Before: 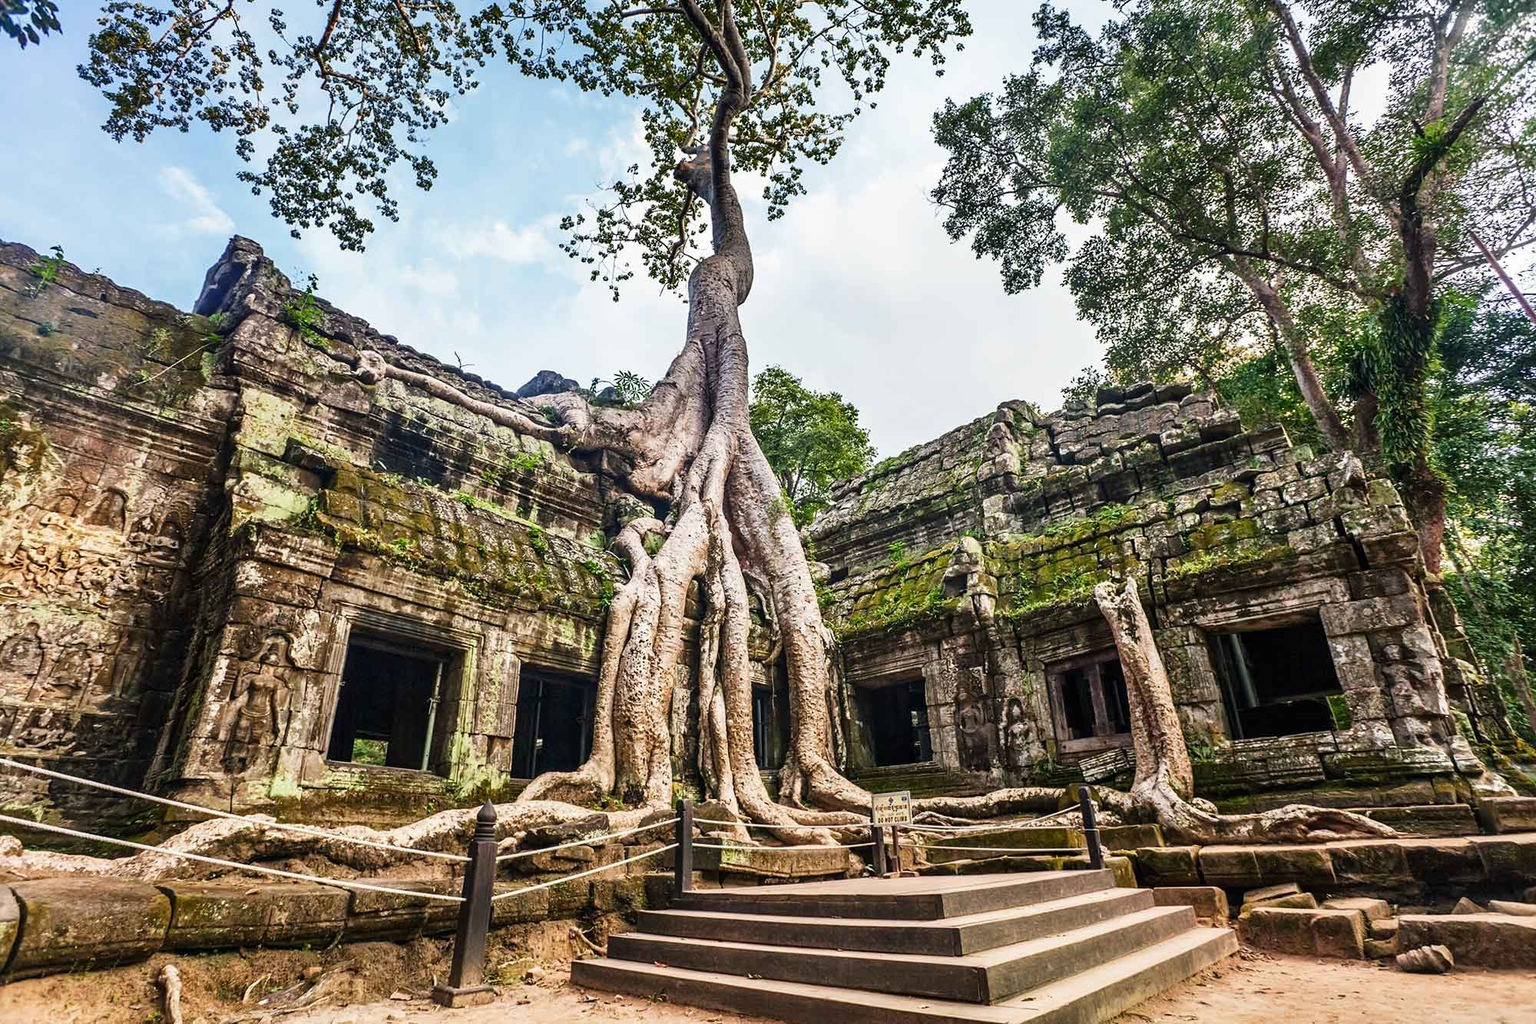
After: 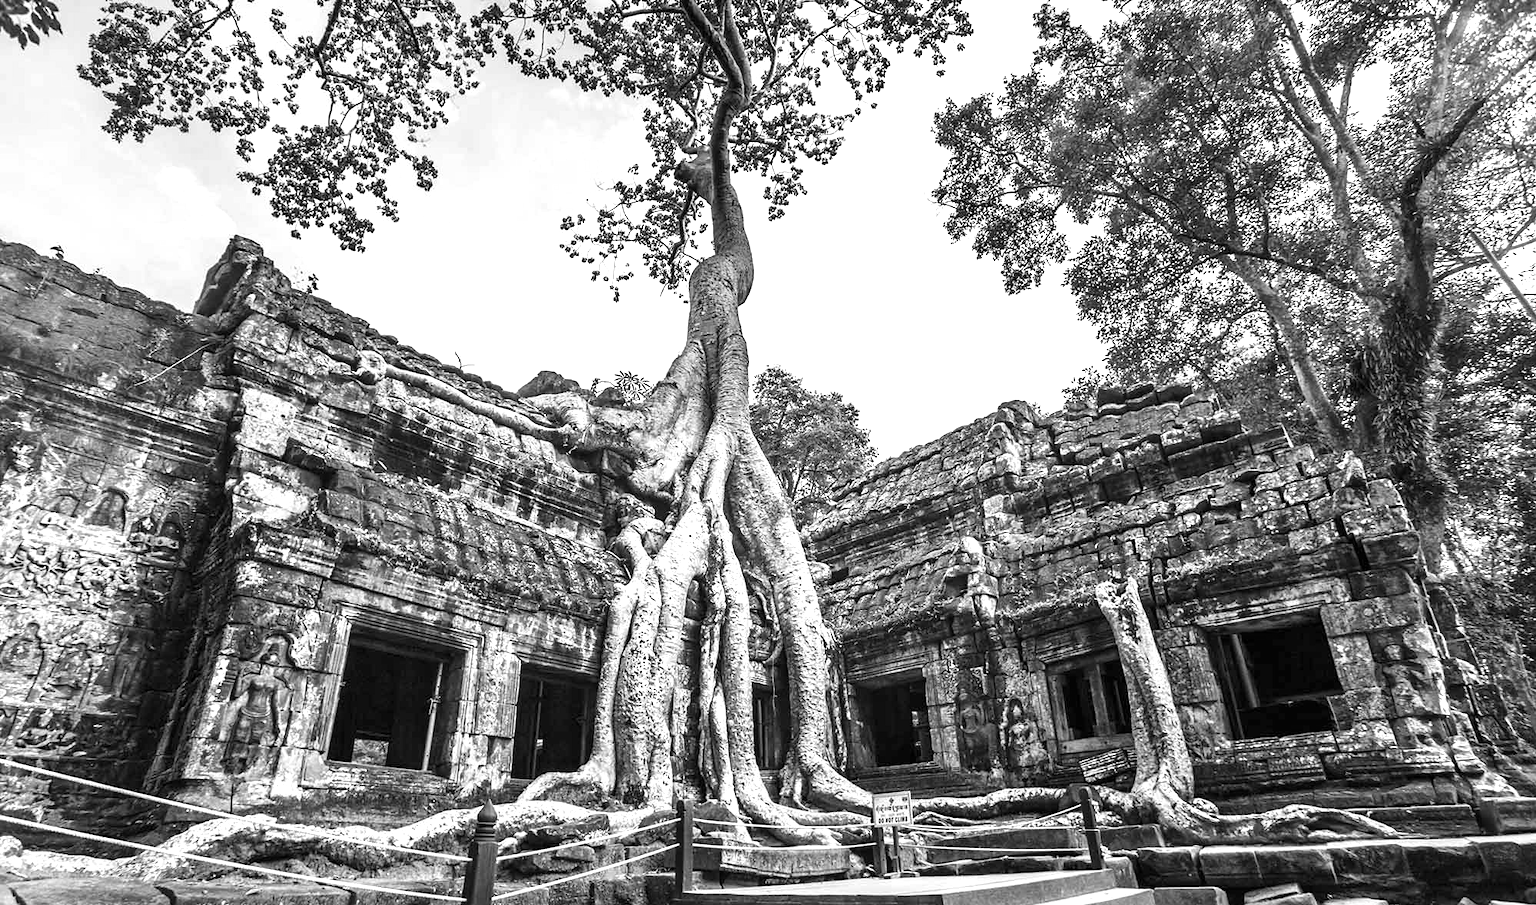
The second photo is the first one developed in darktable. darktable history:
monochrome: on, module defaults
crop and rotate: top 0%, bottom 11.49%
exposure: exposure 0.556 EV, compensate highlight preservation false
